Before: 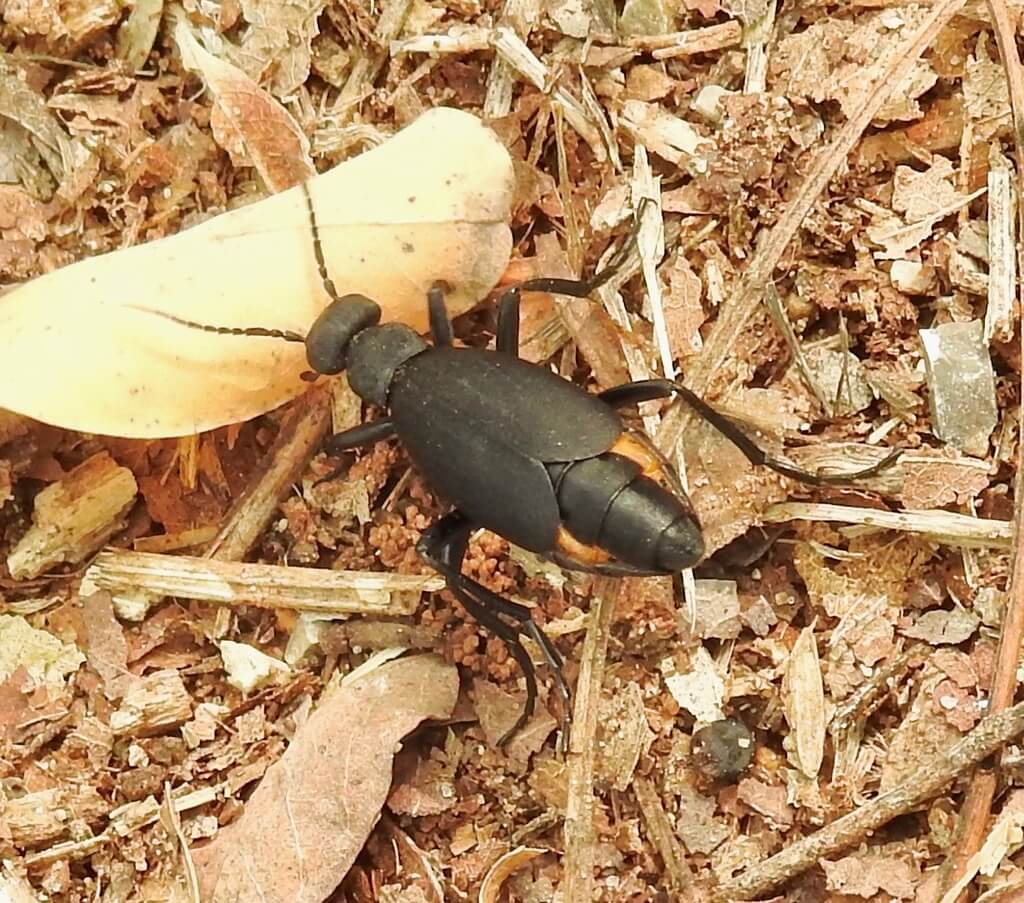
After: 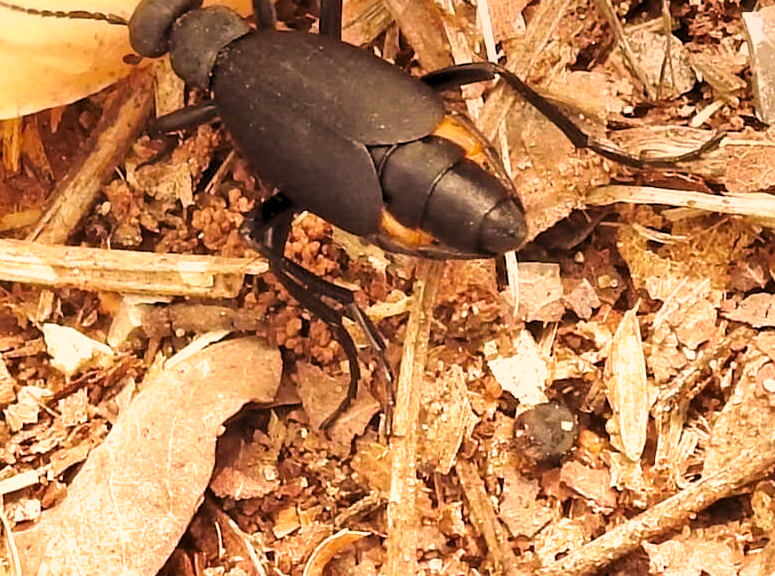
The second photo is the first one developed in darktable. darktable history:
exposure: black level correction 0, exposure 1.1 EV, compensate exposure bias true, compensate highlight preservation false
crop and rotate: left 17.299%, top 35.115%, right 7.015%, bottom 1.024%
graduated density: on, module defaults
levels: levels [0.116, 0.574, 1]
color correction: highlights a* 17.88, highlights b* 18.79
white balance: red 0.976, blue 1.04
rgb levels: mode RGB, independent channels, levels [[0, 0.474, 1], [0, 0.5, 1], [0, 0.5, 1]]
filmic rgb: black relative exposure -15 EV, white relative exposure 3 EV, threshold 6 EV, target black luminance 0%, hardness 9.27, latitude 99%, contrast 0.912, shadows ↔ highlights balance 0.505%, add noise in highlights 0, color science v3 (2019), use custom middle-gray values true, iterations of high-quality reconstruction 0, contrast in highlights soft, enable highlight reconstruction true
